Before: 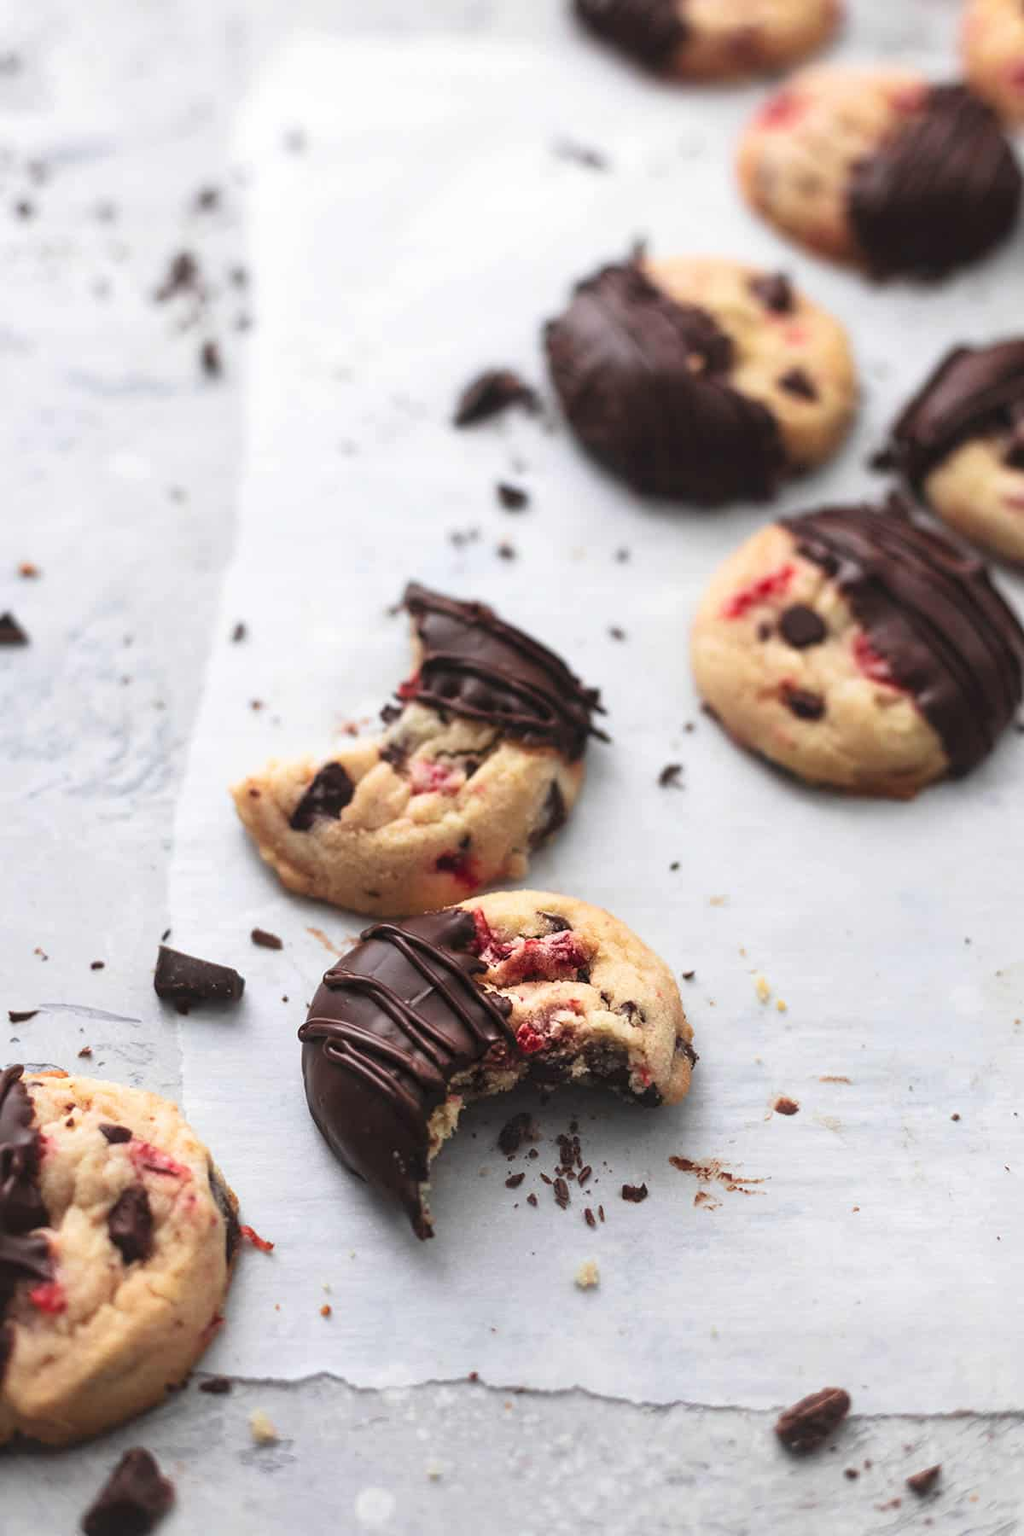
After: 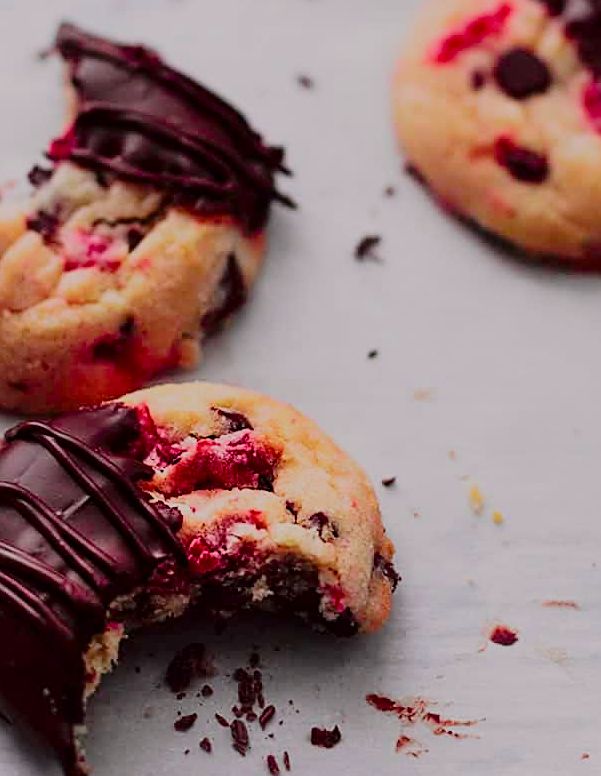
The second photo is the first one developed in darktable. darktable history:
exposure: exposure -0.214 EV, compensate highlight preservation false
sharpen: on, module defaults
crop: left 34.874%, top 36.773%, right 15.024%, bottom 20.069%
filmic rgb: black relative exposure -8.82 EV, white relative exposure 4.99 EV, threshold 2.94 EV, target black luminance 0%, hardness 3.76, latitude 66.39%, contrast 0.818, highlights saturation mix 10.19%, shadows ↔ highlights balance 20.16%, enable highlight reconstruction true
tone curve: curves: ch0 [(0, 0) (0.106, 0.026) (0.275, 0.155) (0.392, 0.314) (0.513, 0.481) (0.657, 0.667) (1, 1)]; ch1 [(0, 0) (0.5, 0.511) (0.536, 0.579) (0.587, 0.69) (1, 1)]; ch2 [(0, 0) (0.5, 0.5) (0.55, 0.552) (0.625, 0.699) (1, 1)], color space Lab, independent channels, preserve colors none
